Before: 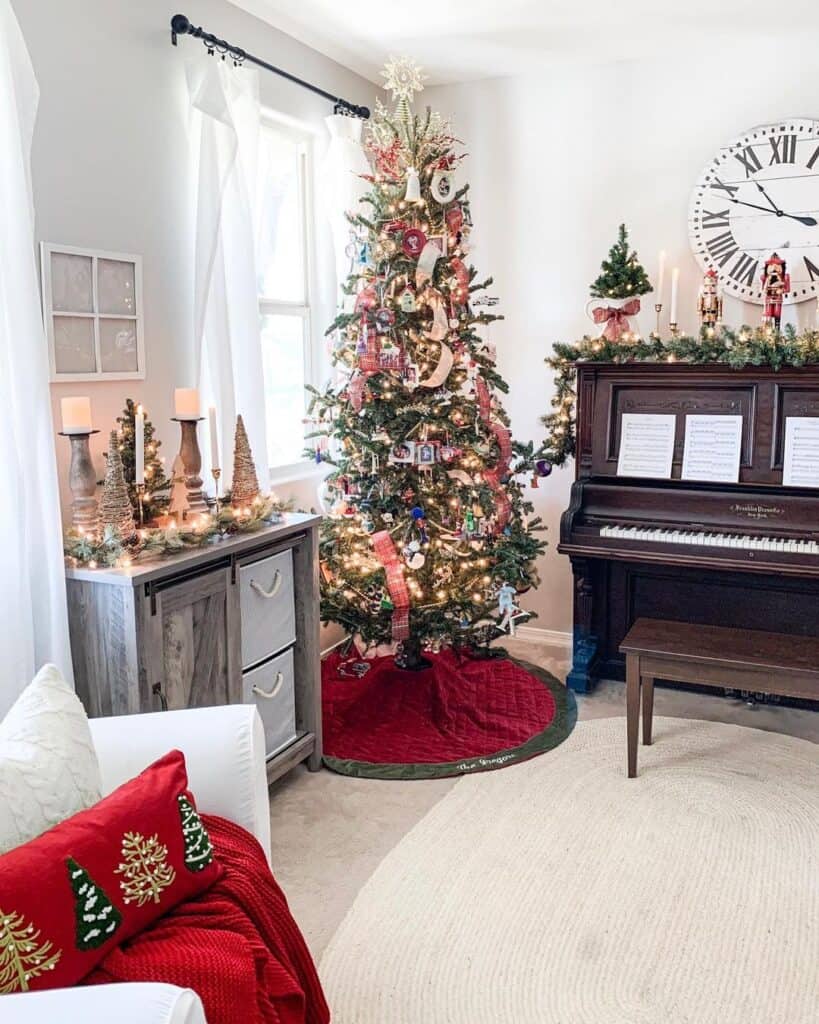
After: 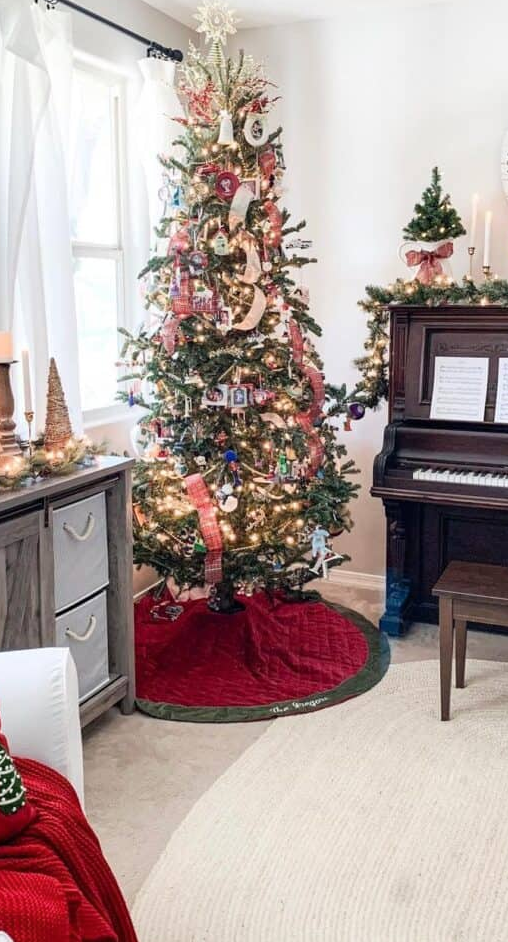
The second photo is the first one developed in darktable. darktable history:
crop and rotate: left 22.845%, top 5.647%, right 15.041%, bottom 2.325%
color balance rgb: perceptual saturation grading › global saturation 0.739%
